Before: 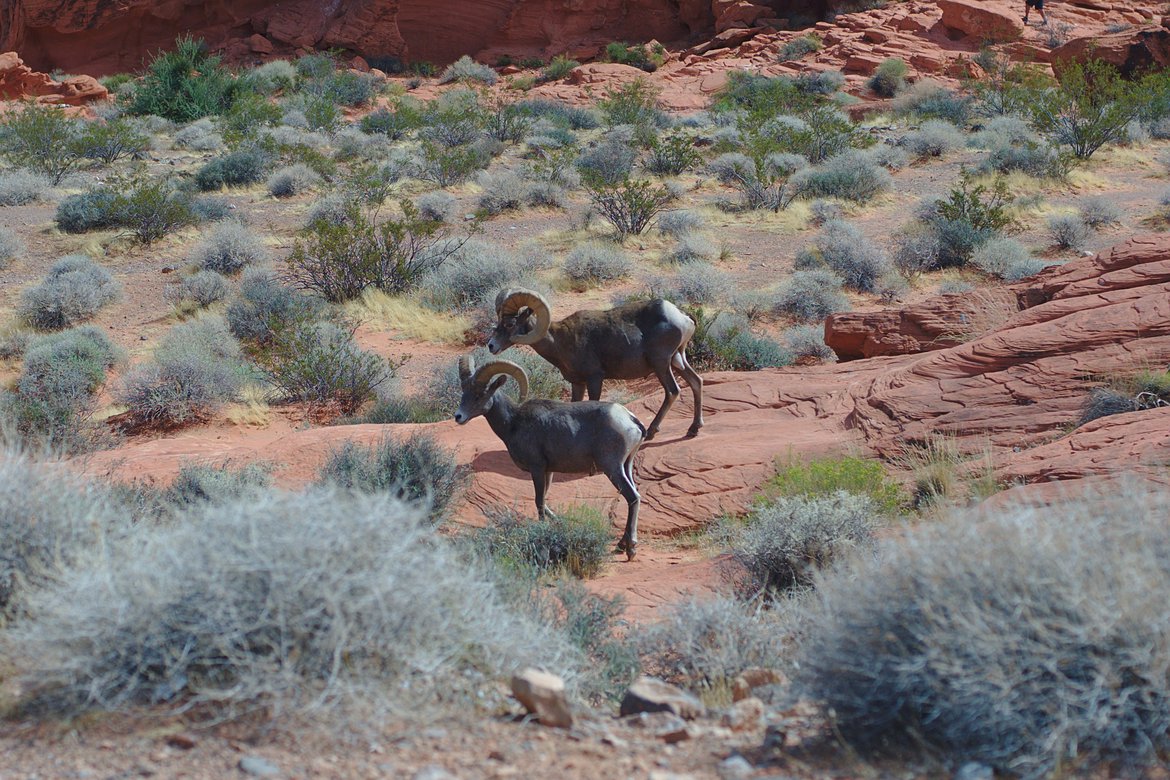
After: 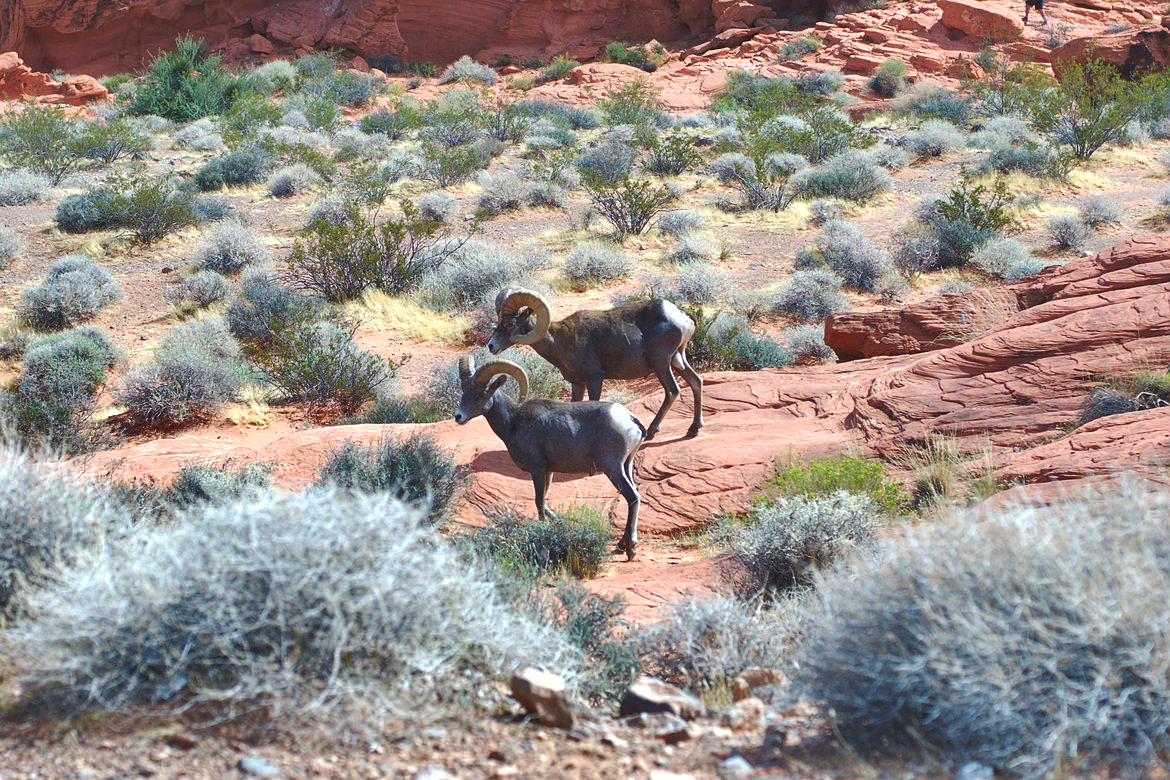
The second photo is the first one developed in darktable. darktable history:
shadows and highlights: white point adjustment 0.09, highlights -69.47, soften with gaussian
exposure: exposure 1 EV, compensate highlight preservation false
